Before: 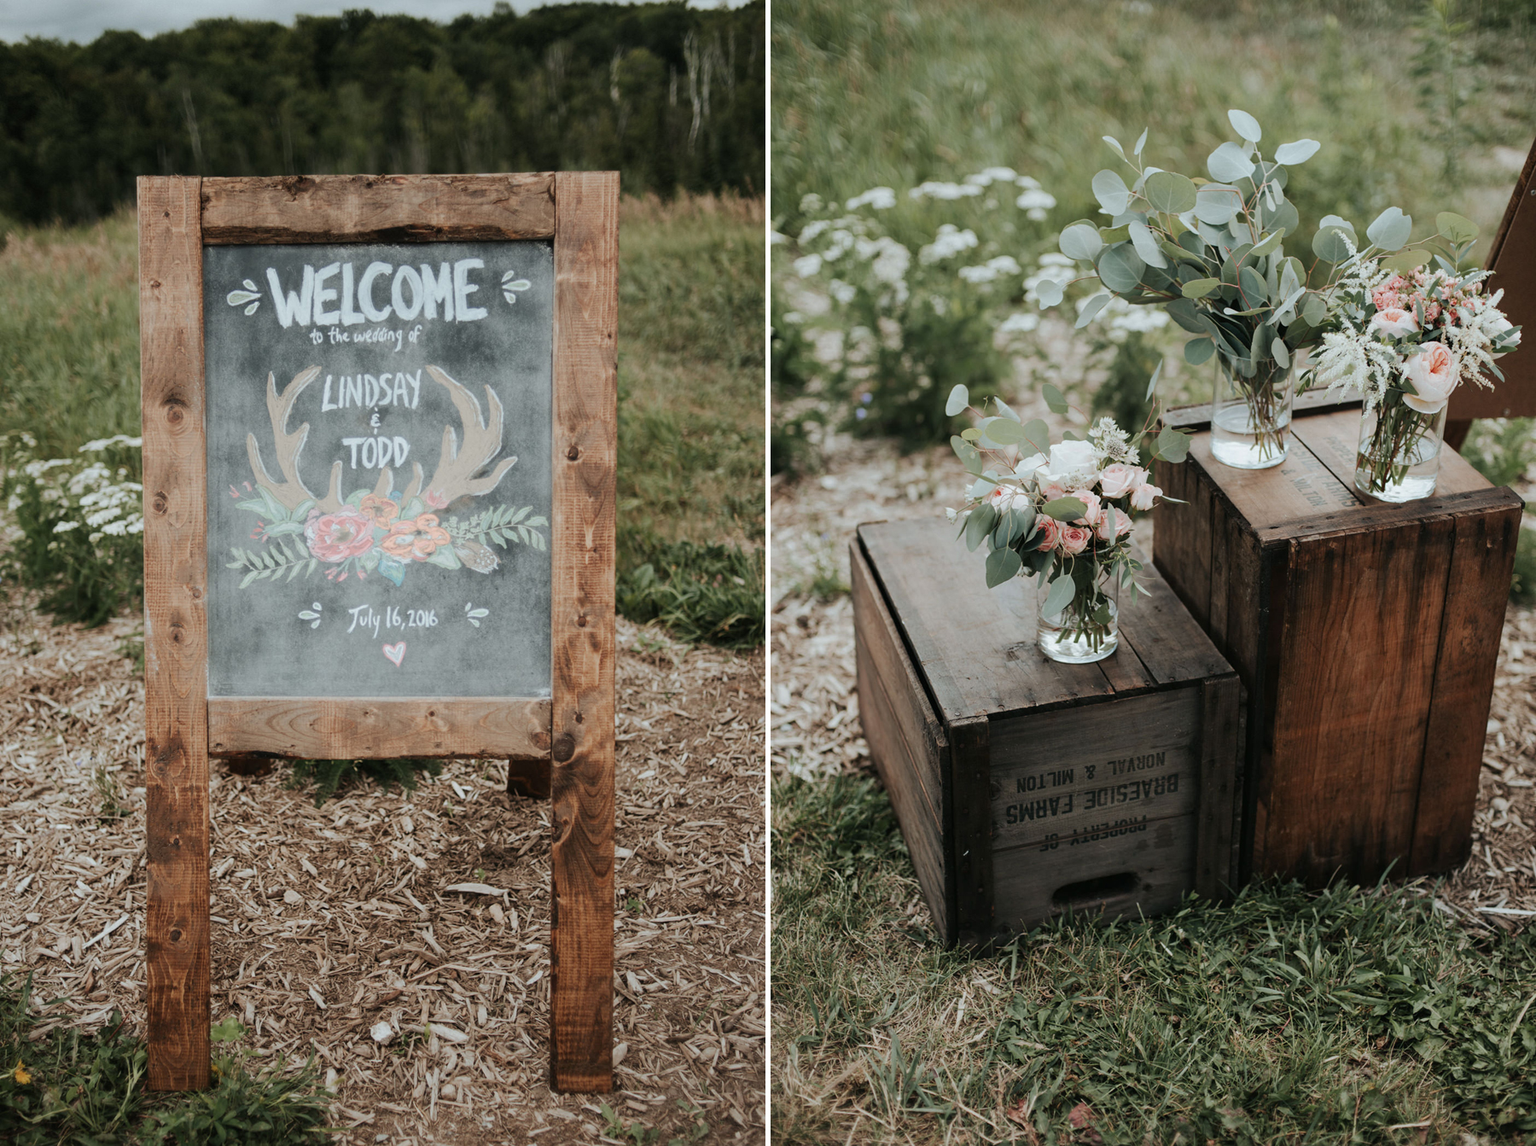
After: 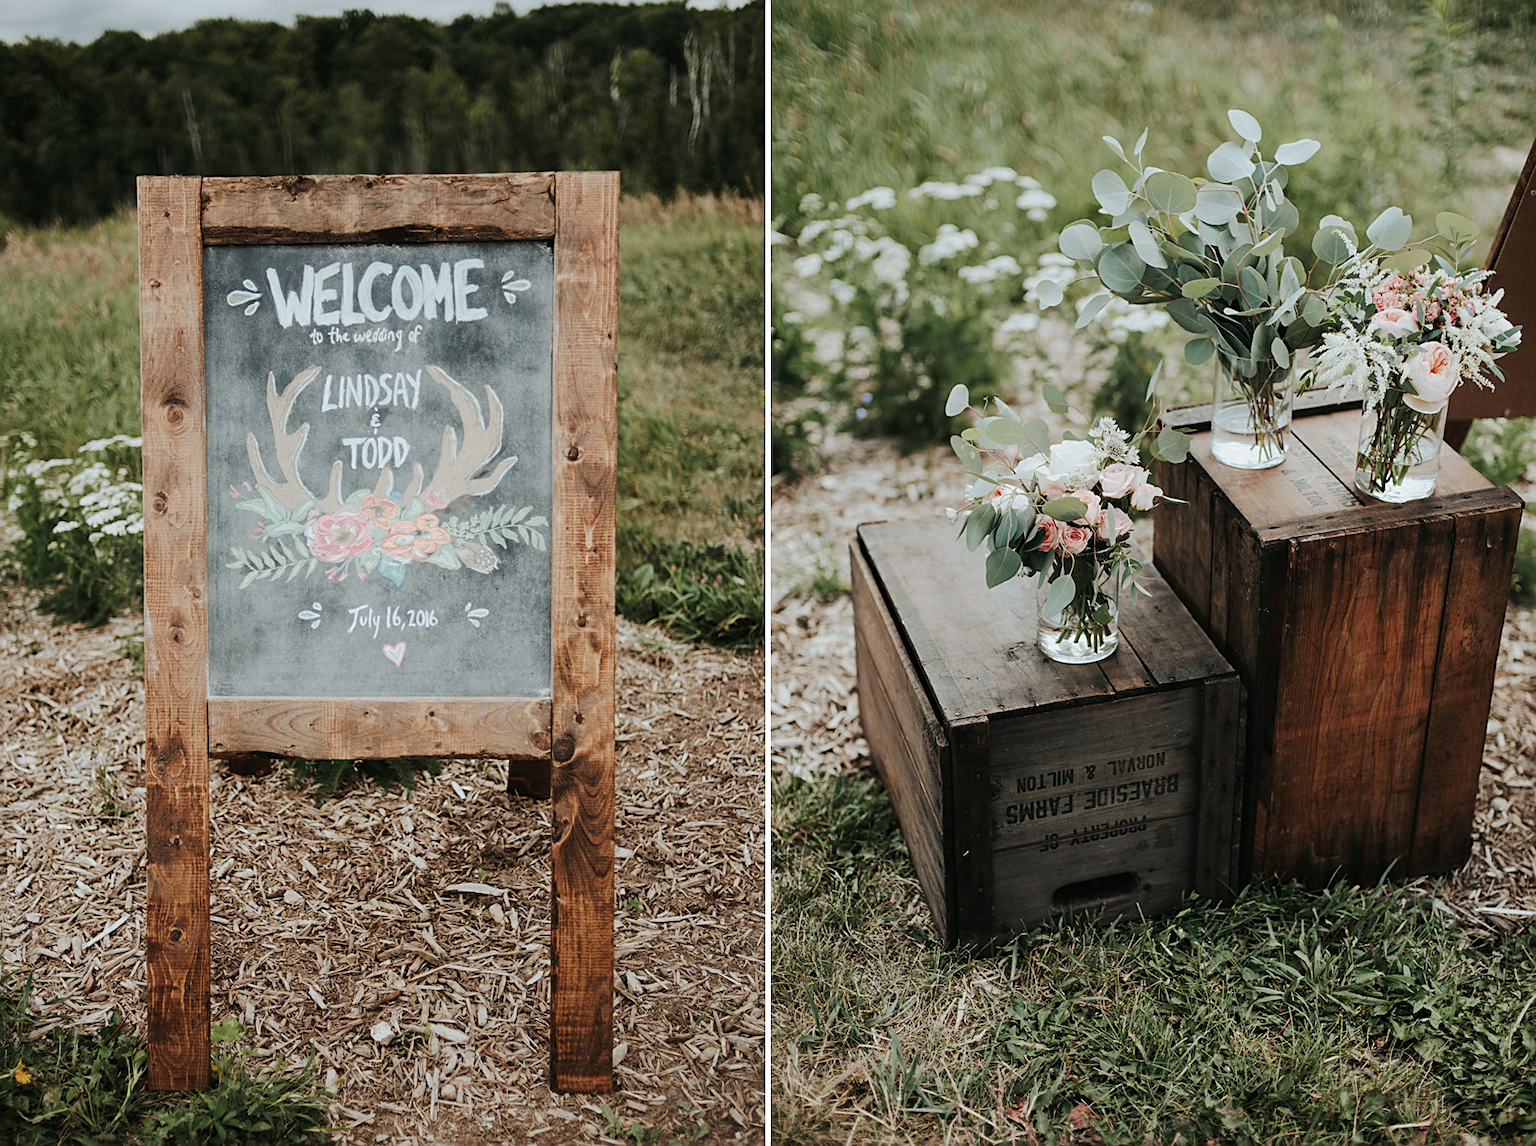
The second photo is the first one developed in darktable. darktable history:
sharpen: on, module defaults
tone curve: curves: ch0 [(0, 0.003) (0.117, 0.101) (0.257, 0.246) (0.408, 0.432) (0.611, 0.653) (0.824, 0.846) (1, 1)]; ch1 [(0, 0) (0.227, 0.197) (0.405, 0.421) (0.501, 0.501) (0.522, 0.53) (0.563, 0.572) (0.589, 0.611) (0.699, 0.709) (0.976, 0.992)]; ch2 [(0, 0) (0.208, 0.176) (0.377, 0.38) (0.5, 0.5) (0.537, 0.534) (0.571, 0.576) (0.681, 0.746) (1, 1)], preserve colors none
